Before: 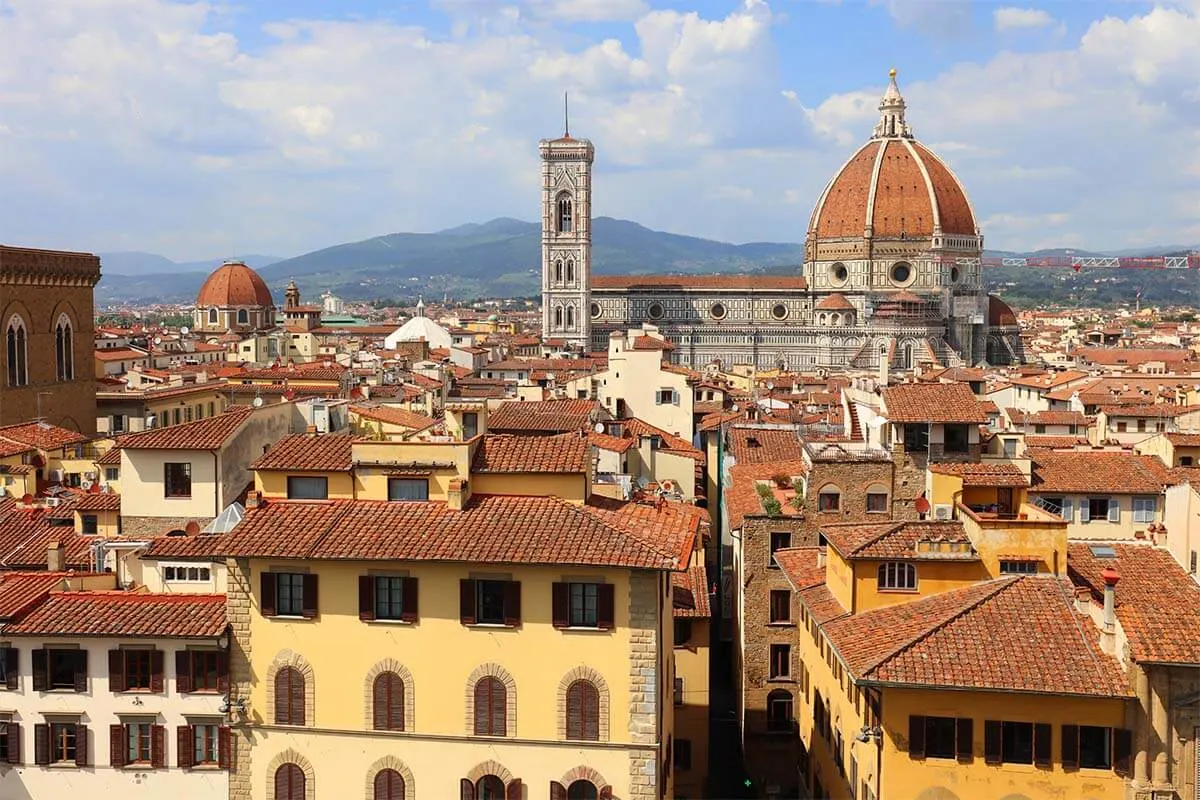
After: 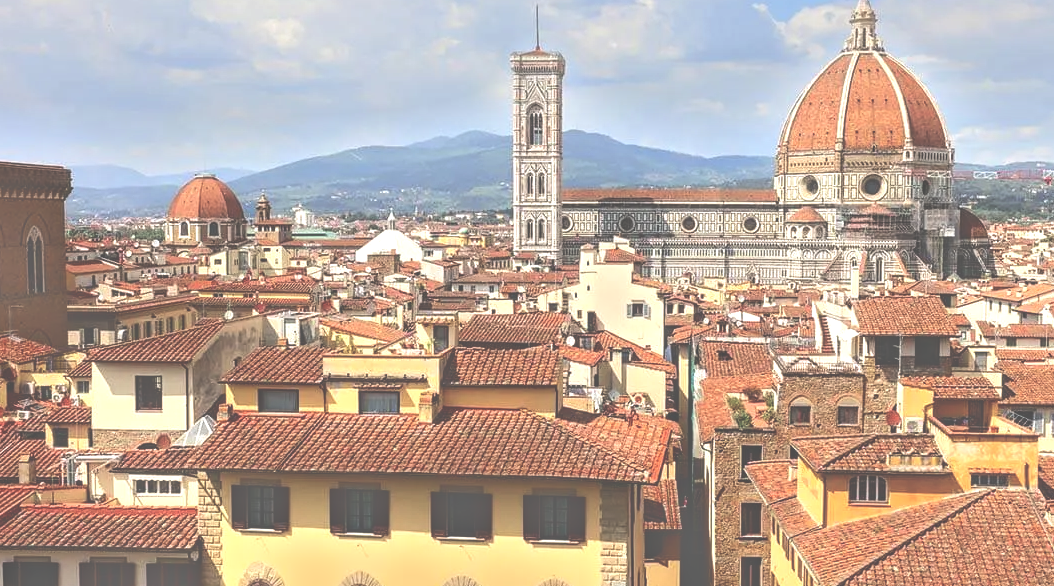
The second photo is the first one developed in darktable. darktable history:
crop and rotate: left 2.463%, top 11%, right 9.69%, bottom 15.714%
tone equalizer: -7 EV -0.638 EV, -6 EV 1.02 EV, -5 EV -0.473 EV, -4 EV 0.424 EV, -3 EV 0.412 EV, -2 EV 0.121 EV, -1 EV -0.15 EV, +0 EV -0.397 EV, mask exposure compensation -0.506 EV
exposure: black level correction -0.073, exposure 0.501 EV, compensate exposure bias true, compensate highlight preservation false
local contrast: on, module defaults
contrast equalizer: y [[0.536, 0.565, 0.581, 0.516, 0.52, 0.491], [0.5 ×6], [0.5 ×6], [0 ×6], [0 ×6]], mix -0.29
